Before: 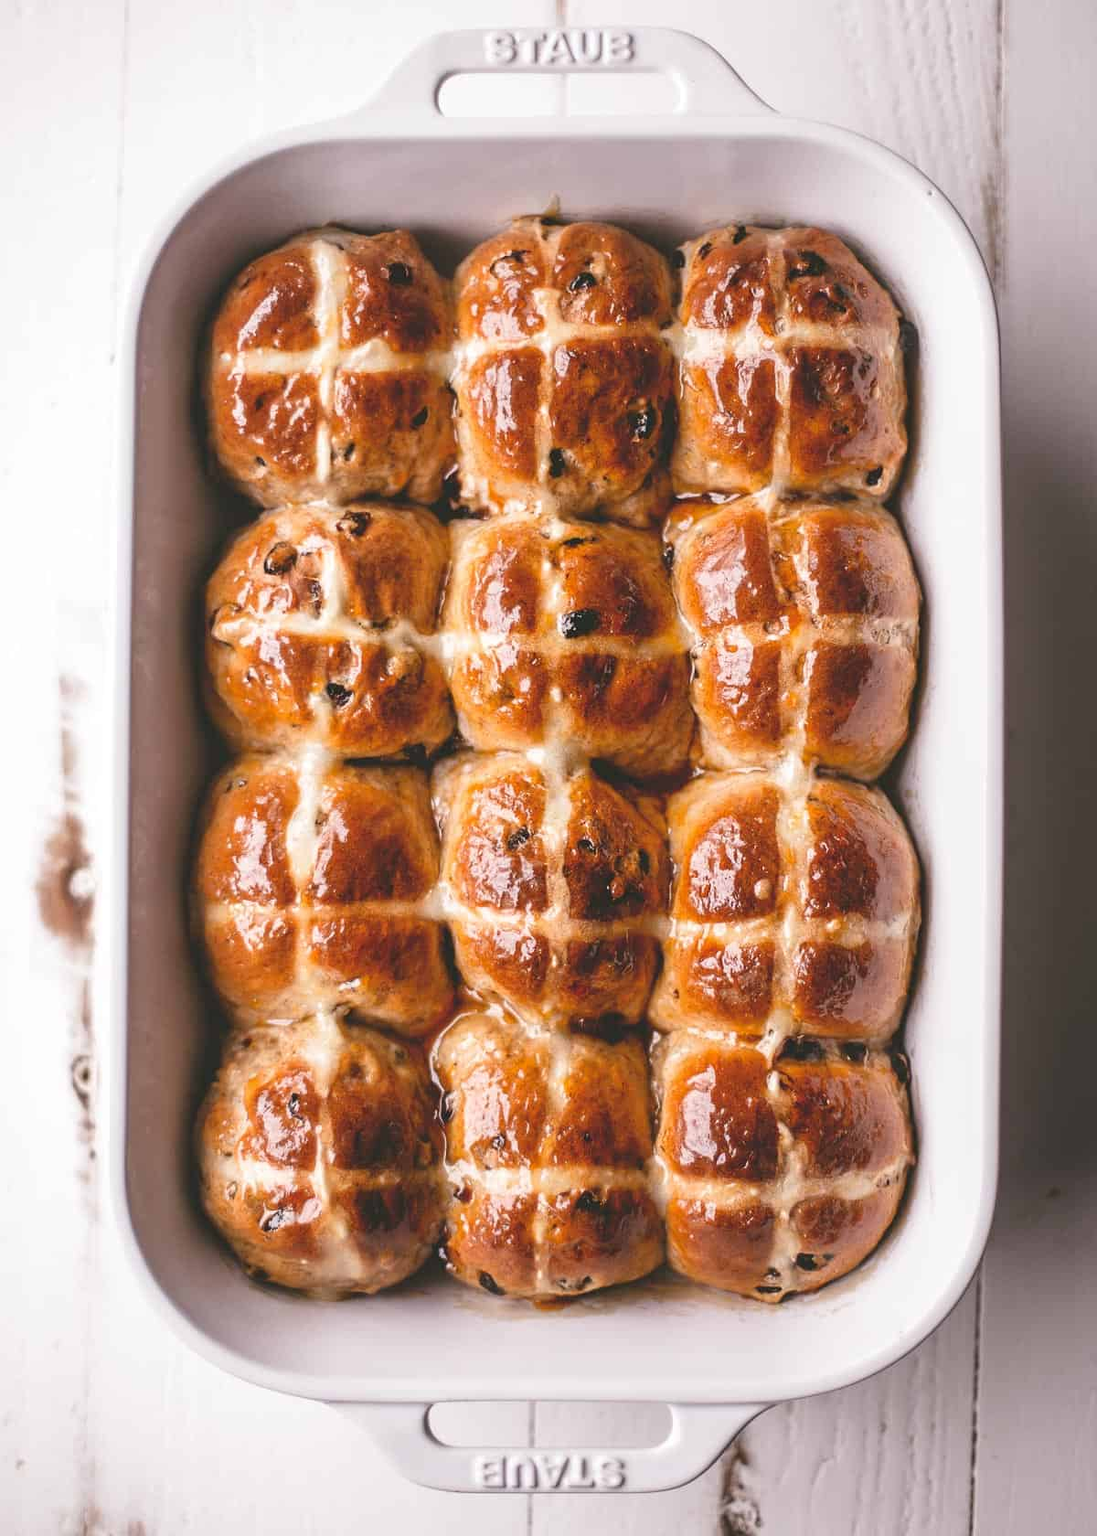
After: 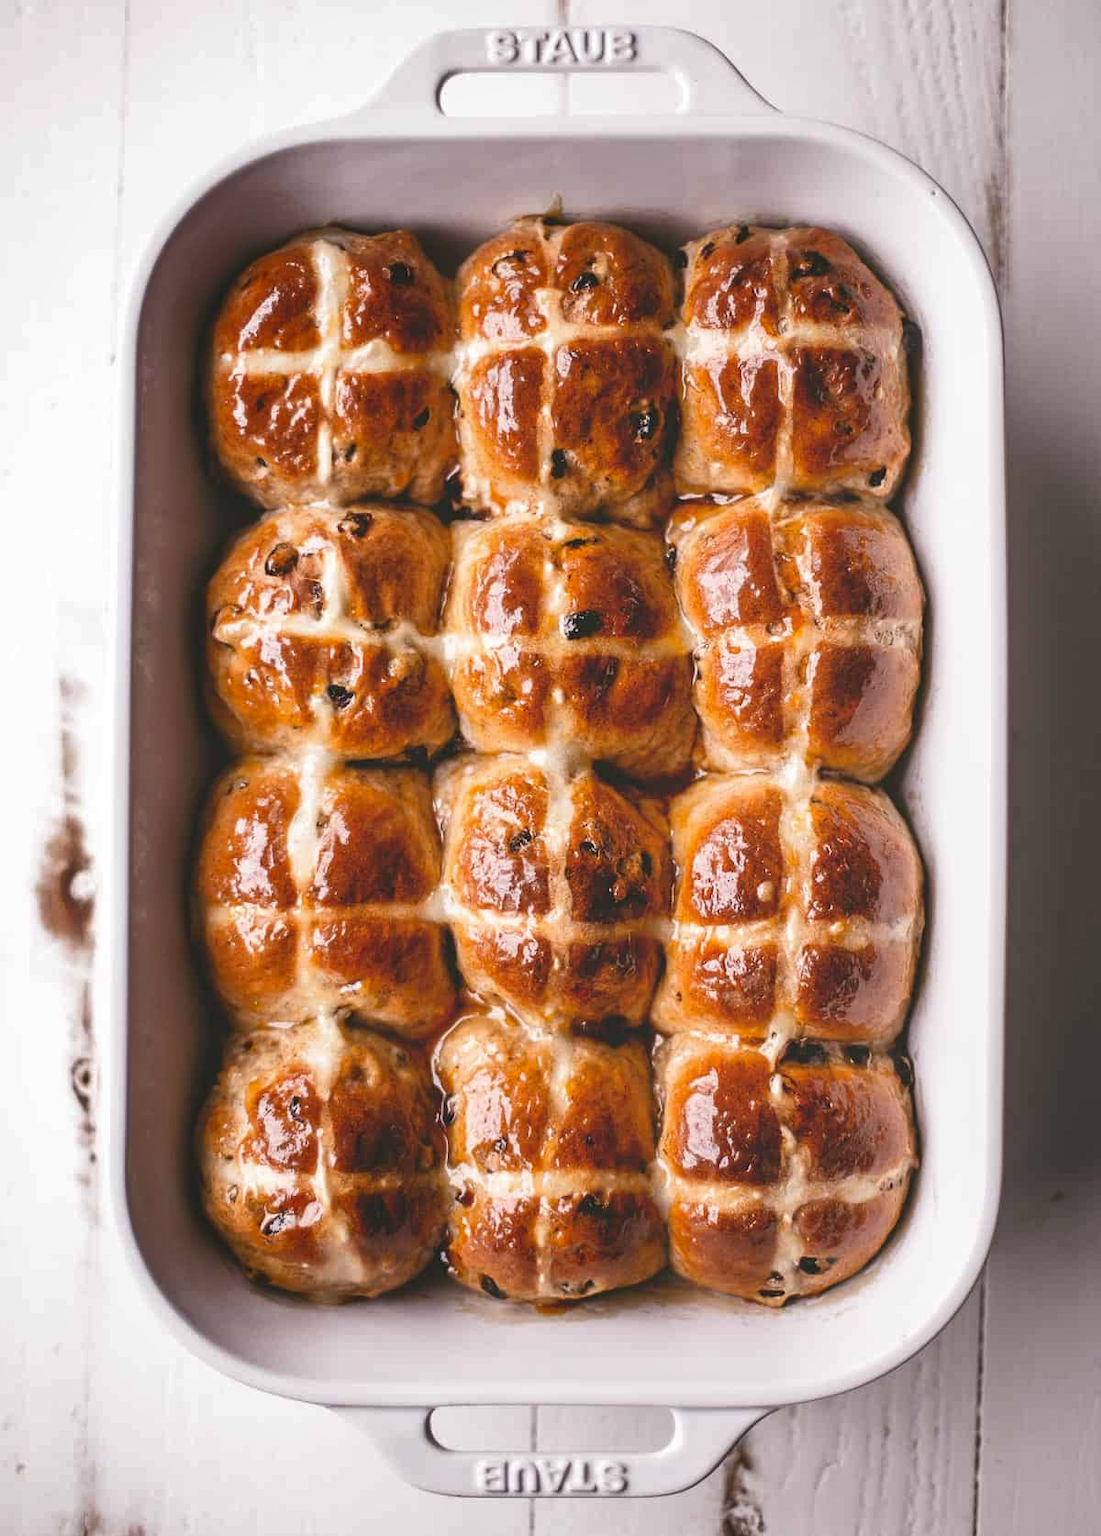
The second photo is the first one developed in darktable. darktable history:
shadows and highlights: radius 264.38, soften with gaussian
crop: top 0.11%, bottom 0.201%
